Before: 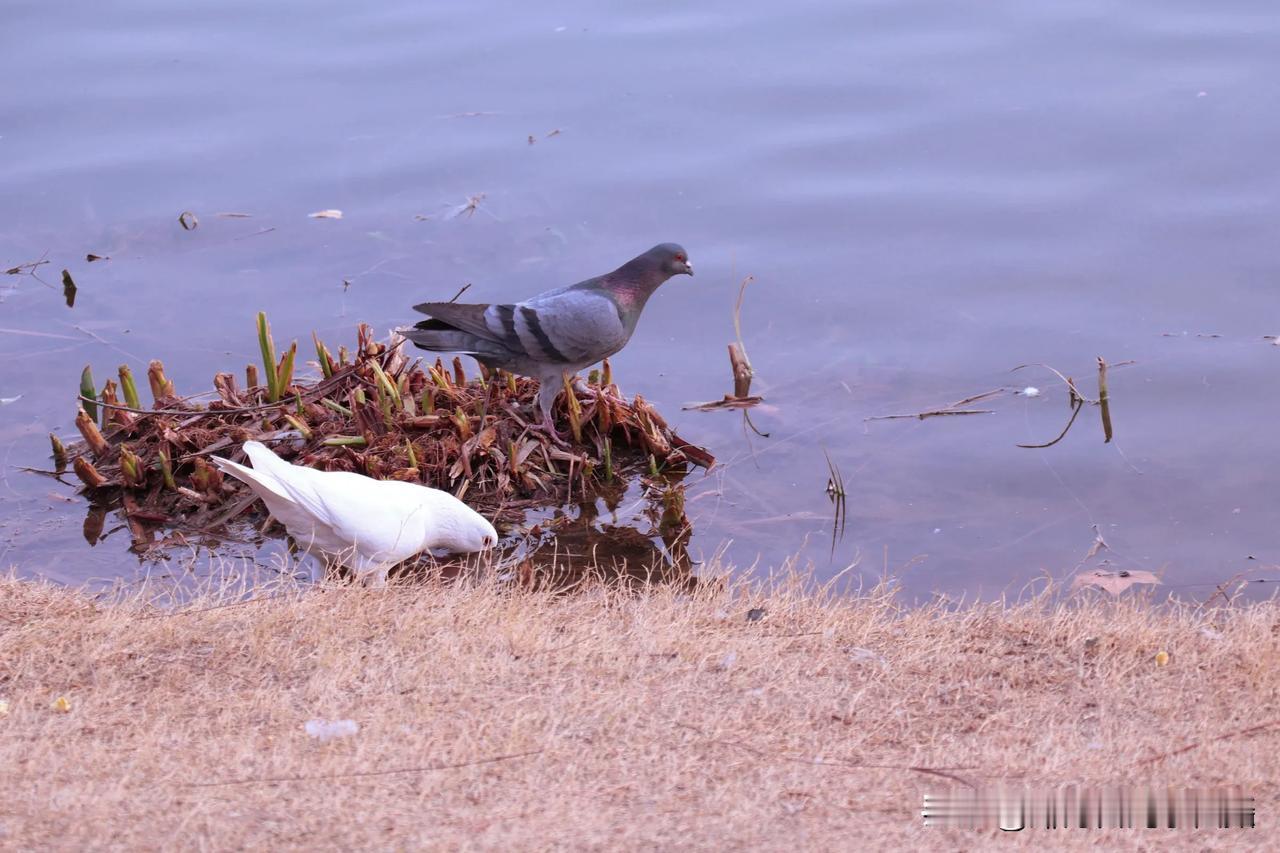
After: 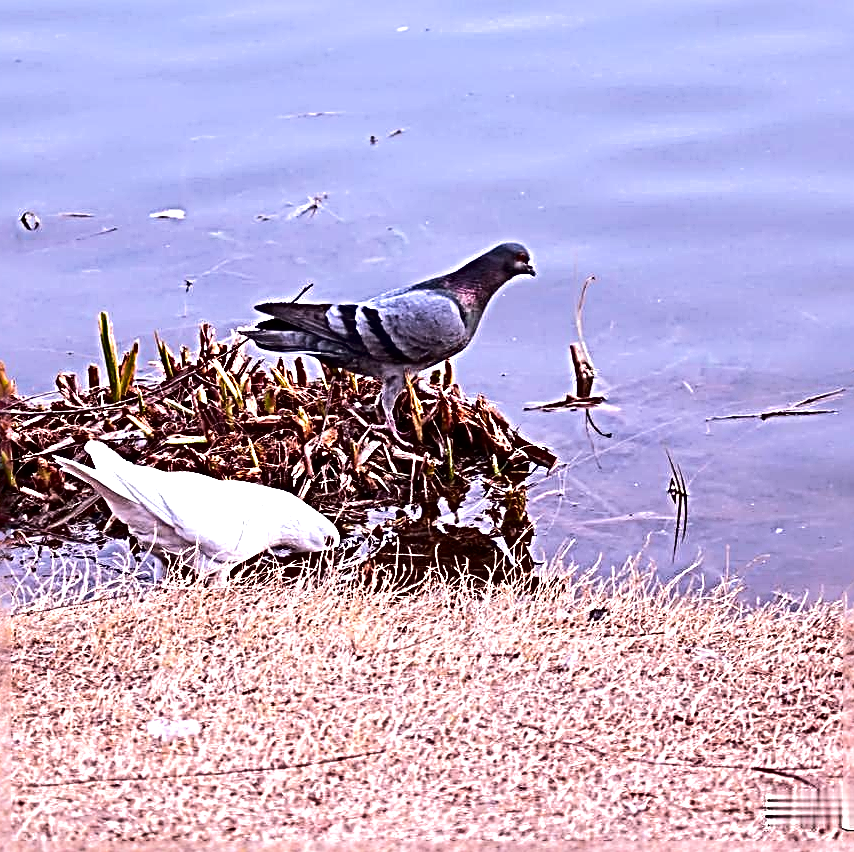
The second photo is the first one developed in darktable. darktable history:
tone equalizer: -8 EV -0.752 EV, -7 EV -0.729 EV, -6 EV -0.565 EV, -5 EV -0.41 EV, -3 EV 0.382 EV, -2 EV 0.6 EV, -1 EV 0.675 EV, +0 EV 0.774 EV, edges refinement/feathering 500, mask exposure compensation -1.57 EV, preserve details no
color zones: curves: ch0 [(0.224, 0.526) (0.75, 0.5)]; ch1 [(0.055, 0.526) (0.224, 0.761) (0.377, 0.526) (0.75, 0.5)]
shadows and highlights: shadows 48.72, highlights -41.91, soften with gaussian
exposure: black level correction 0.008, exposure 0.102 EV, compensate exposure bias true, compensate highlight preservation false
sharpen: radius 4.034, amount 1.999
velvia: strength 17.65%
crop and rotate: left 12.406%, right 20.818%
tone curve: curves: ch0 [(0, 0) (0.003, 0.002) (0.011, 0.009) (0.025, 0.019) (0.044, 0.031) (0.069, 0.044) (0.1, 0.061) (0.136, 0.087) (0.177, 0.127) (0.224, 0.172) (0.277, 0.226) (0.335, 0.295) (0.399, 0.367) (0.468, 0.445) (0.543, 0.536) (0.623, 0.626) (0.709, 0.717) (0.801, 0.806) (0.898, 0.889) (1, 1)], color space Lab, independent channels, preserve colors none
